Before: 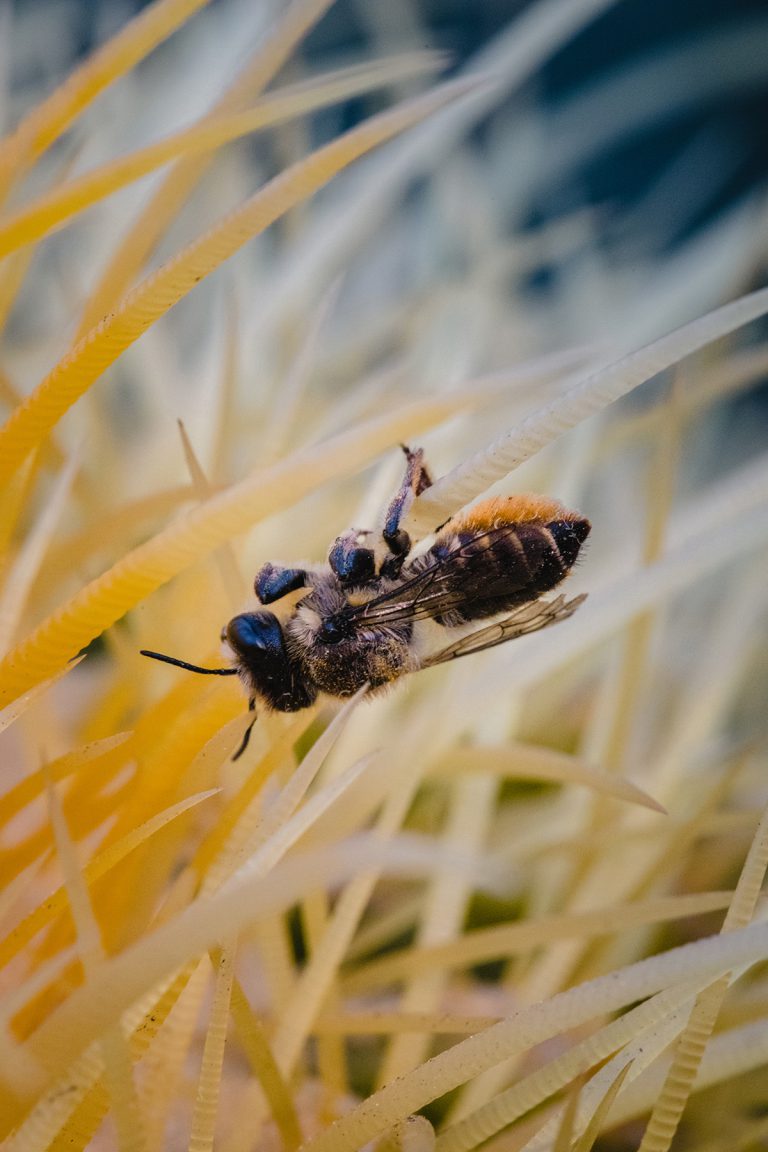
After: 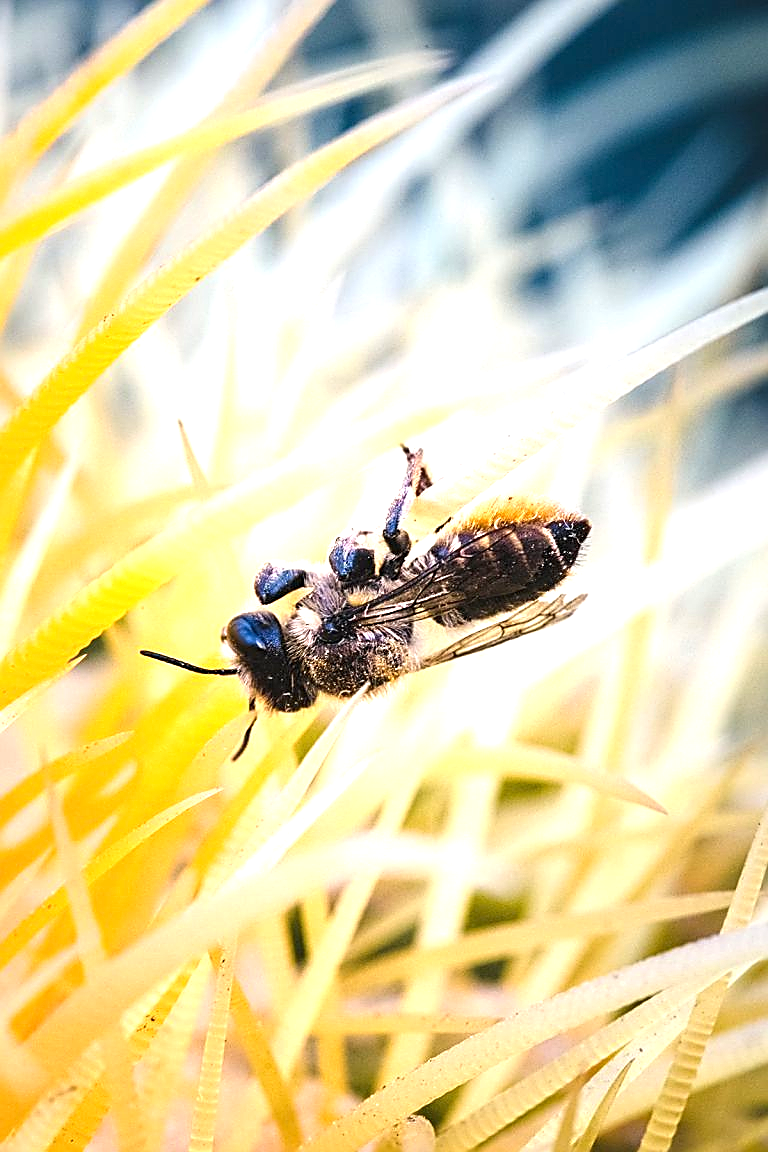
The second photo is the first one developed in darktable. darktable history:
tone equalizer: -8 EV -0.75 EV, -7 EV -0.695 EV, -6 EV -0.578 EV, -5 EV -0.391 EV, -3 EV 0.38 EV, -2 EV 0.6 EV, -1 EV 0.685 EV, +0 EV 0.731 EV, smoothing diameter 24.89%, edges refinement/feathering 13.9, preserve details guided filter
sharpen: amount 0.886
exposure: exposure 0.776 EV, compensate highlight preservation false
